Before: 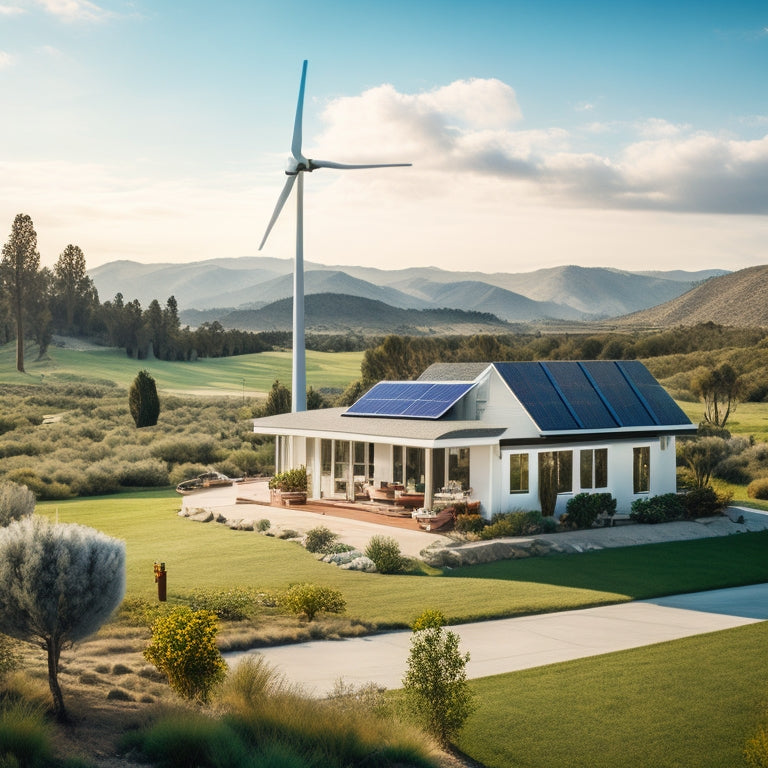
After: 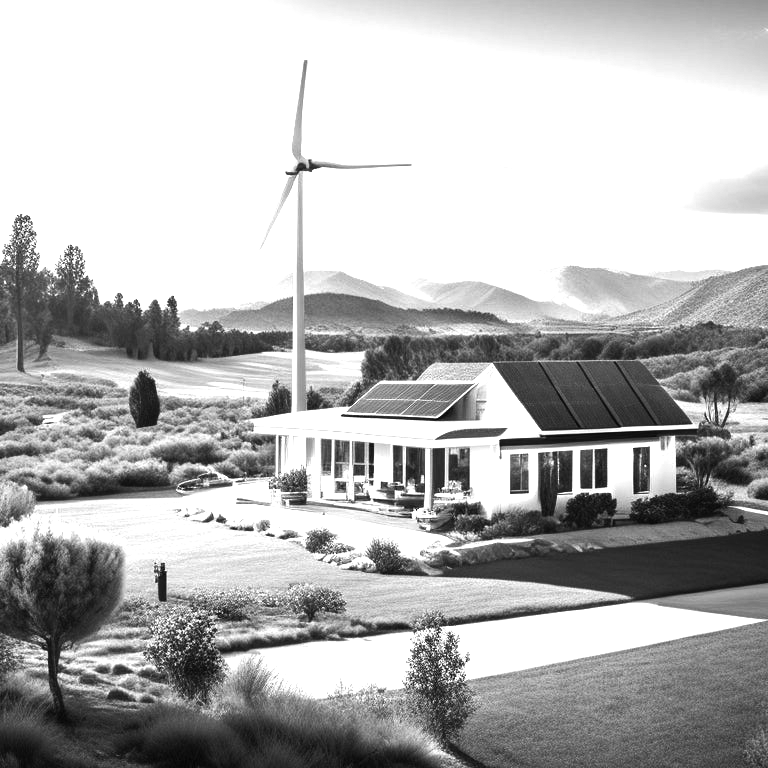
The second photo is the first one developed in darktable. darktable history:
monochrome: on, module defaults
color balance rgb: linear chroma grading › highlights 100%, linear chroma grading › global chroma 23.41%, perceptual saturation grading › global saturation 35.38%, hue shift -10.68°, perceptual brilliance grading › highlights 47.25%, perceptual brilliance grading › mid-tones 22.2%, perceptual brilliance grading › shadows -5.93%
